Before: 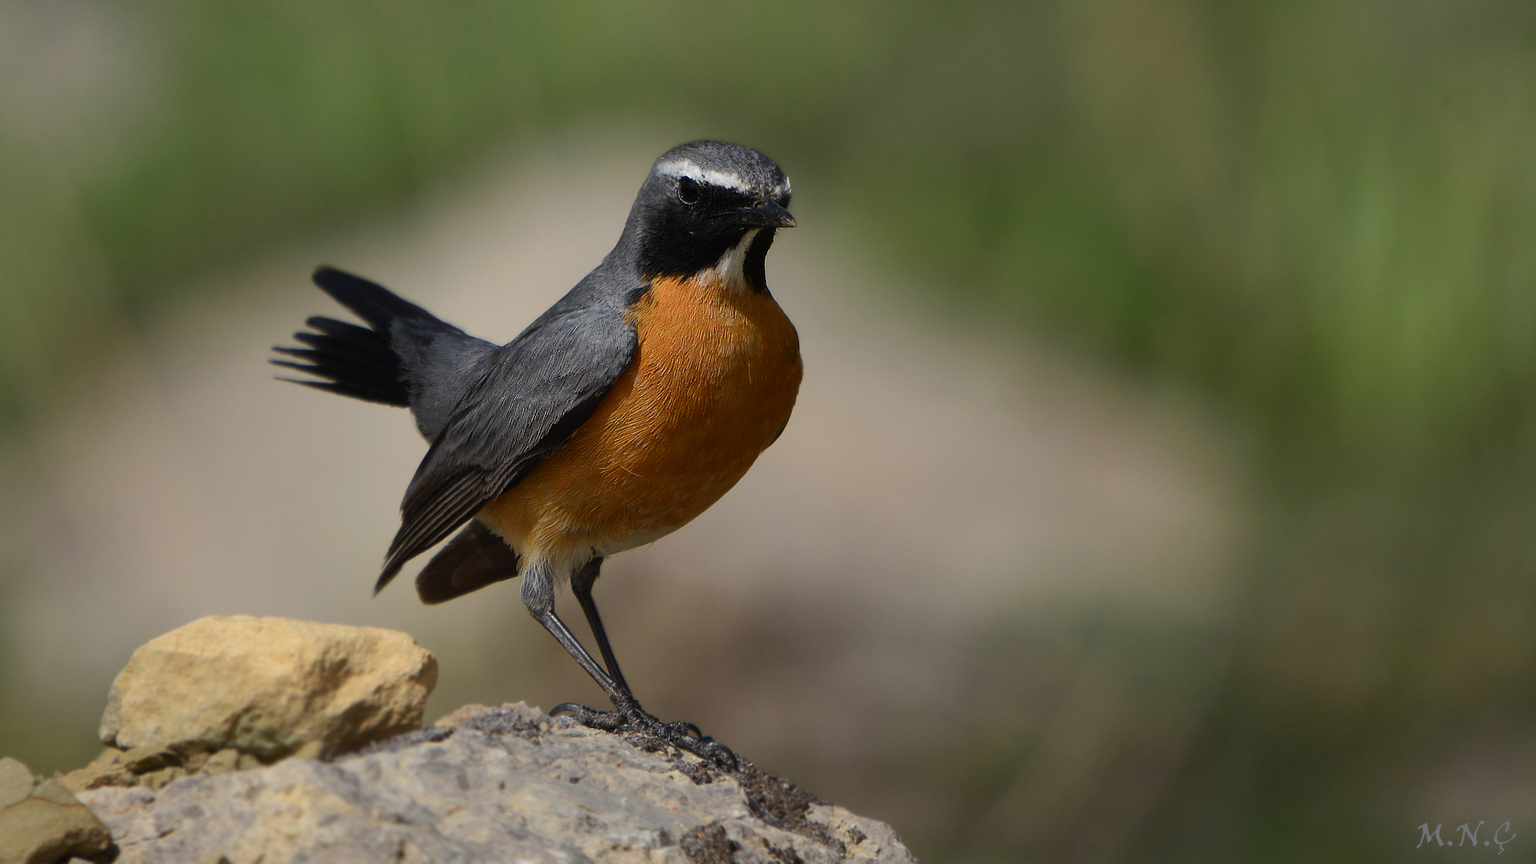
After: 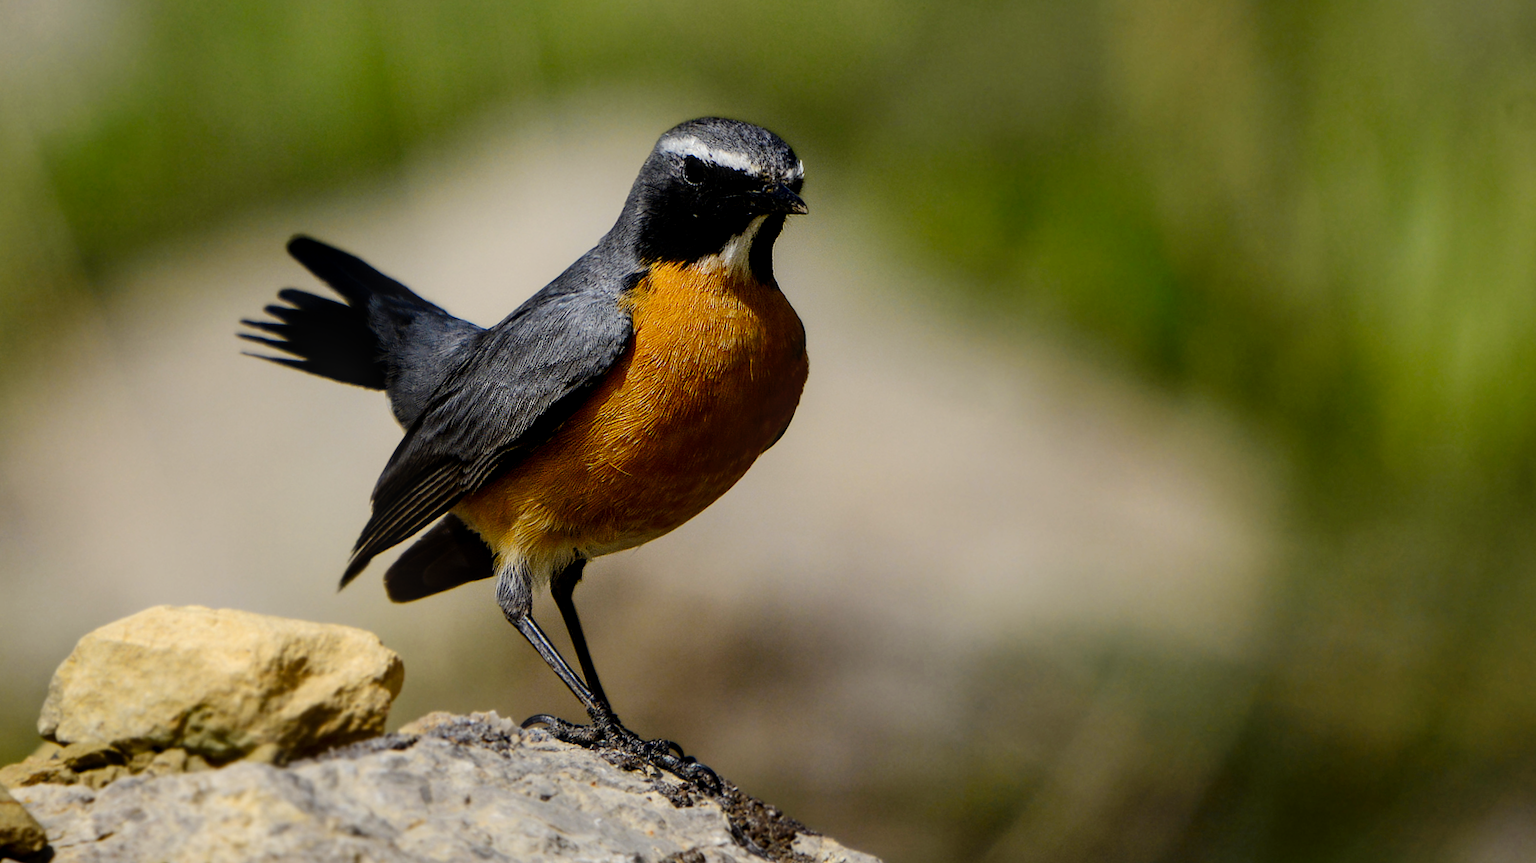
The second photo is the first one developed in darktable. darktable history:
crop and rotate: angle -2.38°
local contrast: on, module defaults
tone curve: curves: ch0 [(0, 0) (0.003, 0) (0.011, 0.001) (0.025, 0.003) (0.044, 0.005) (0.069, 0.012) (0.1, 0.023) (0.136, 0.039) (0.177, 0.088) (0.224, 0.15) (0.277, 0.239) (0.335, 0.334) (0.399, 0.43) (0.468, 0.526) (0.543, 0.621) (0.623, 0.711) (0.709, 0.791) (0.801, 0.87) (0.898, 0.949) (1, 1)], preserve colors none
color contrast: green-magenta contrast 0.8, blue-yellow contrast 1.1, unbound 0
